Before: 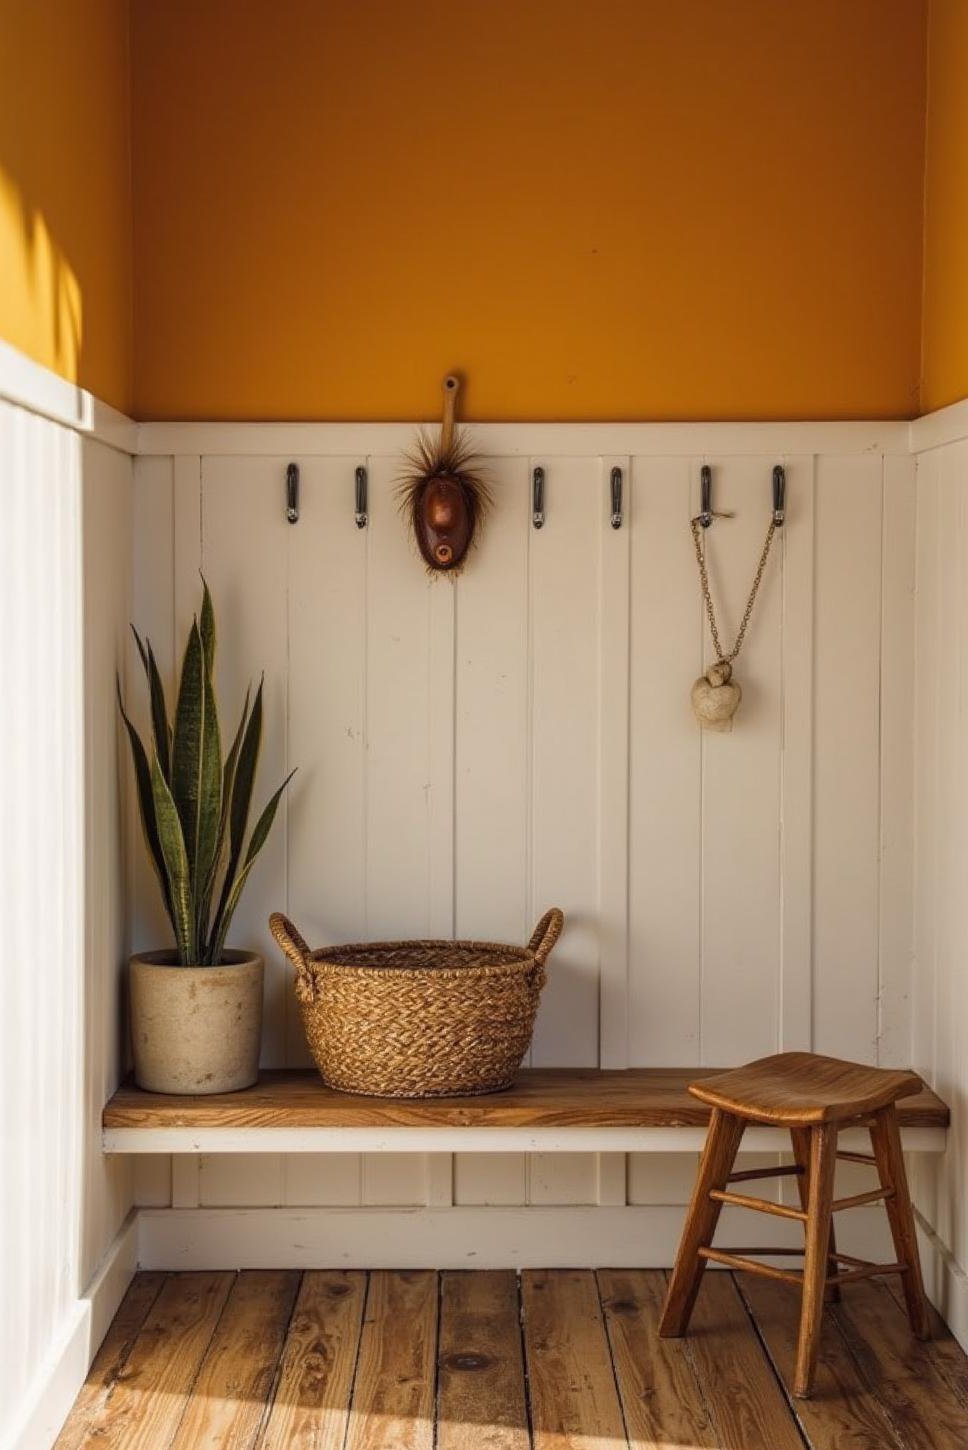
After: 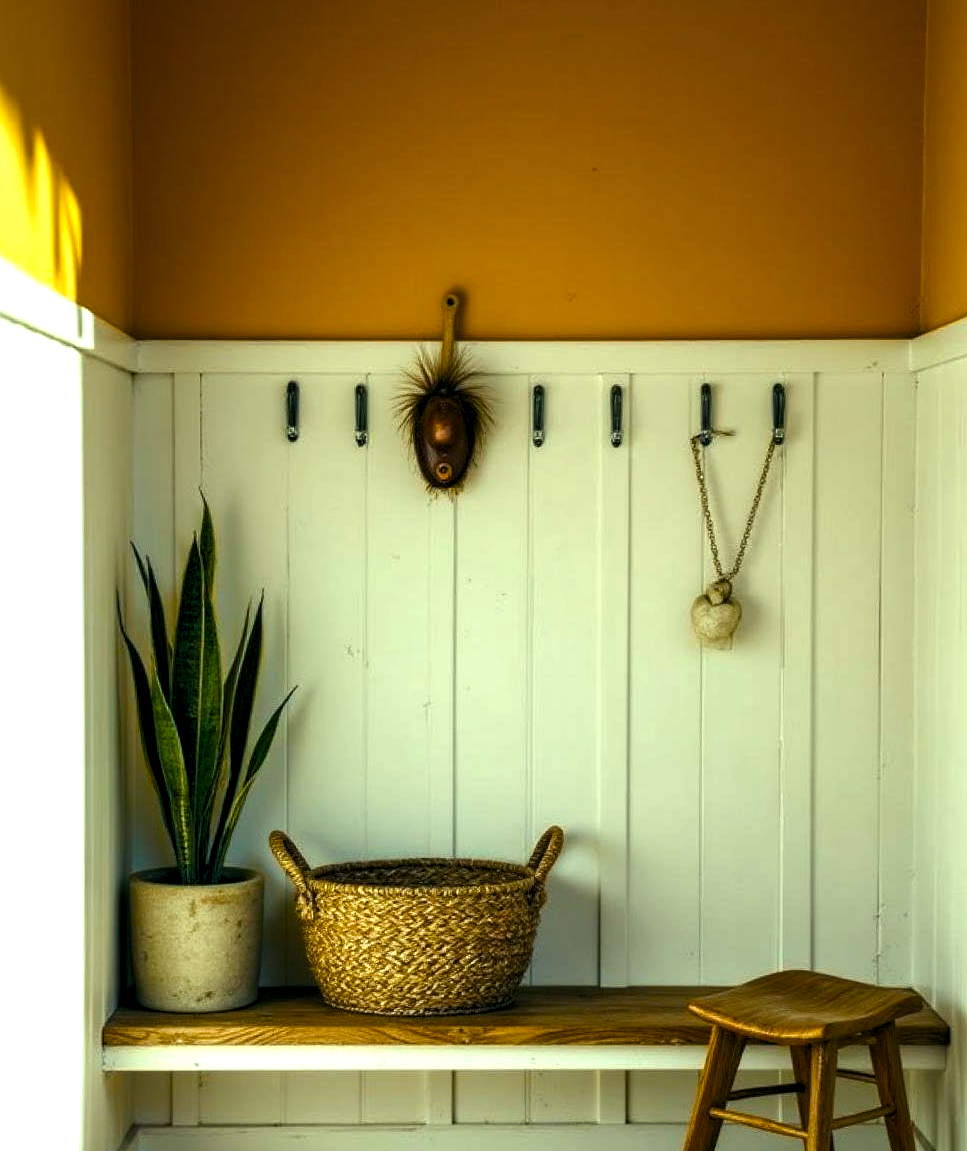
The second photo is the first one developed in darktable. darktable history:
levels: levels [0.026, 0.507, 0.987]
color balance rgb: shadows lift › luminance -7.7%, shadows lift › chroma 2.13%, shadows lift › hue 165.27°, power › luminance -7.77%, power › chroma 1.1%, power › hue 215.88°, highlights gain › luminance 15.15%, highlights gain › chroma 7%, highlights gain › hue 125.57°, global offset › luminance -0.33%, global offset › chroma 0.11%, global offset › hue 165.27°, perceptual saturation grading › global saturation 24.42%, perceptual saturation grading › highlights -24.42%, perceptual saturation grading › mid-tones 24.42%, perceptual saturation grading › shadows 40%, perceptual brilliance grading › global brilliance -5%, perceptual brilliance grading › highlights 24.42%, perceptual brilliance grading › mid-tones 7%, perceptual brilliance grading › shadows -5%
crop and rotate: top 5.667%, bottom 14.937%
color zones: curves: ch0 [(0, 0.5) (0.143, 0.5) (0.286, 0.5) (0.429, 0.5) (0.571, 0.5) (0.714, 0.476) (0.857, 0.5) (1, 0.5)]; ch2 [(0, 0.5) (0.143, 0.5) (0.286, 0.5) (0.429, 0.5) (0.571, 0.5) (0.714, 0.487) (0.857, 0.5) (1, 0.5)]
